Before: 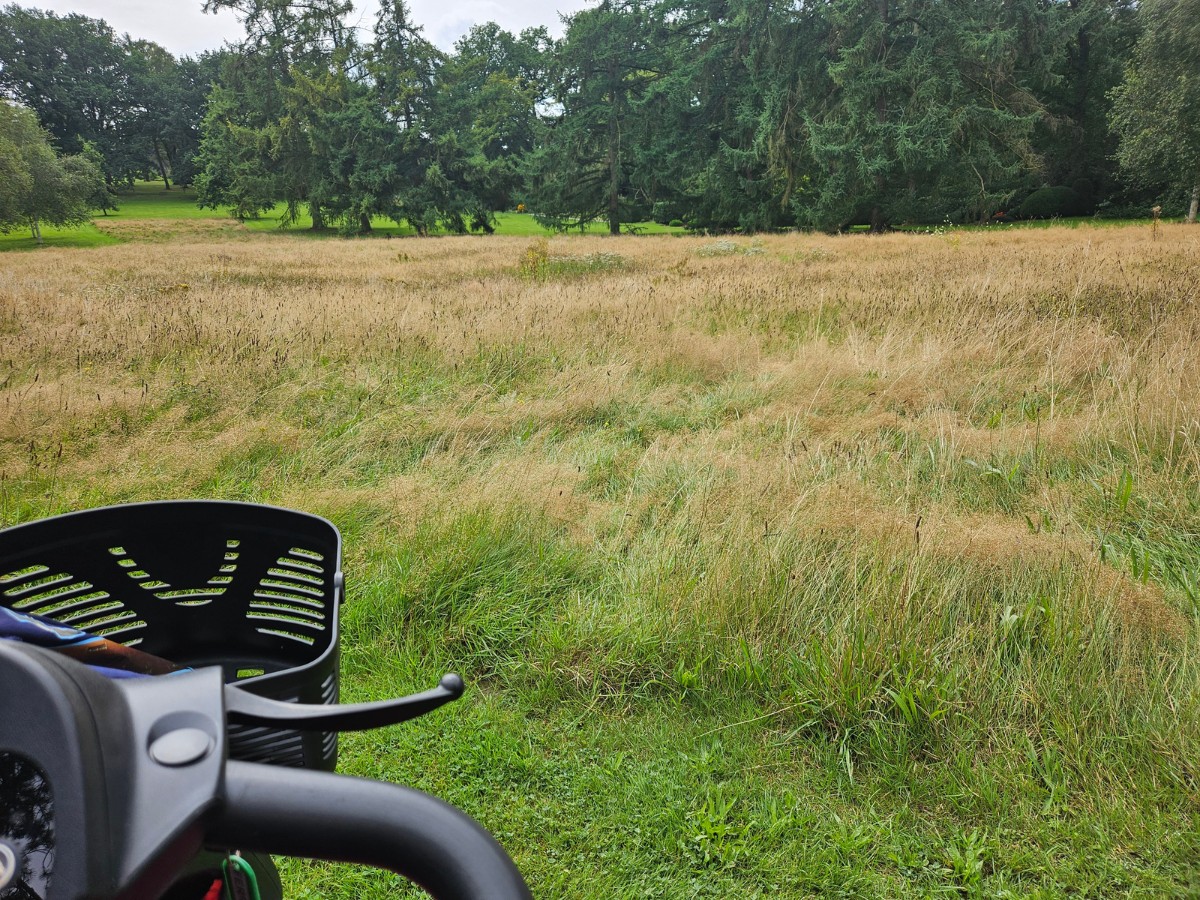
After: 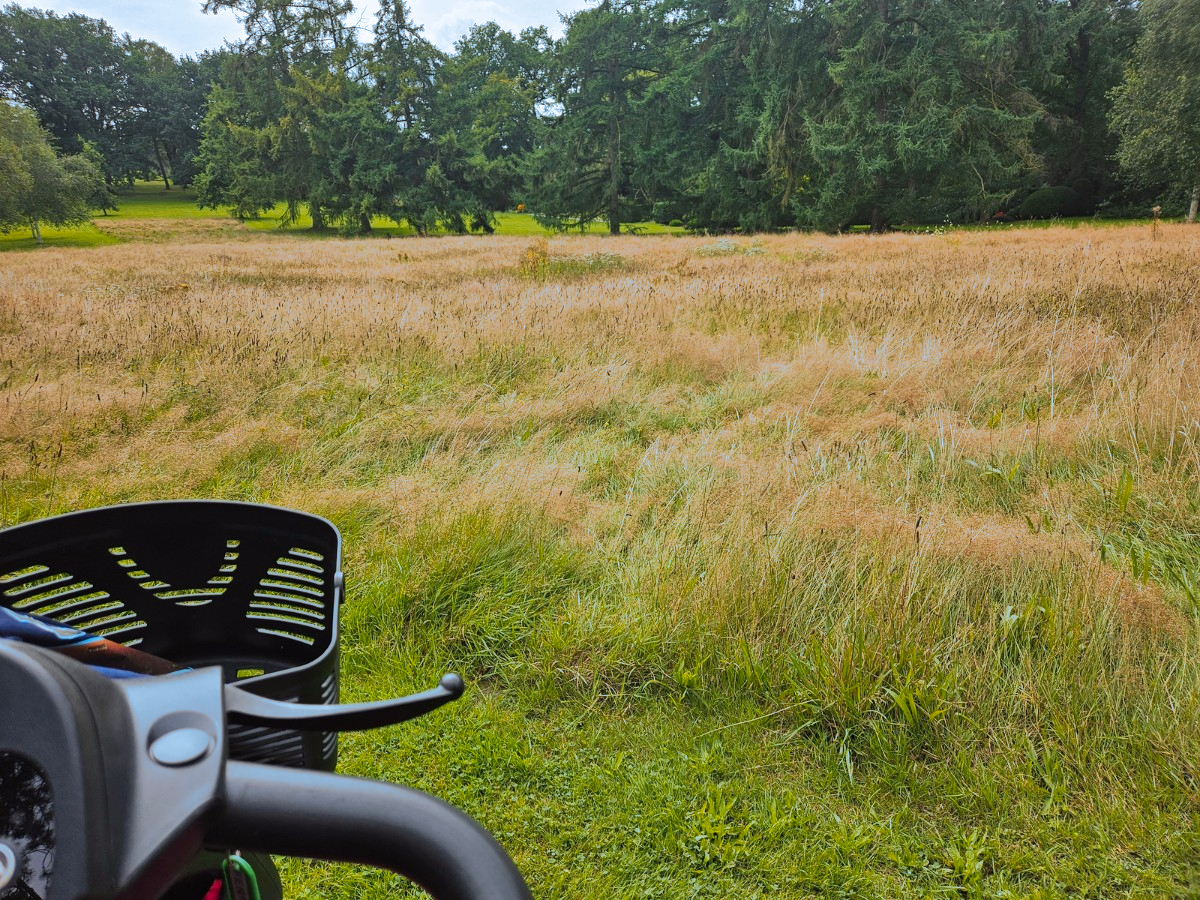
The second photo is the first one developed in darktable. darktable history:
split-toning: shadows › hue 351.18°, shadows › saturation 0.86, highlights › hue 218.82°, highlights › saturation 0.73, balance -19.167
color zones: curves: ch1 [(0.239, 0.552) (0.75, 0.5)]; ch2 [(0.25, 0.462) (0.749, 0.457)], mix 25.94%
